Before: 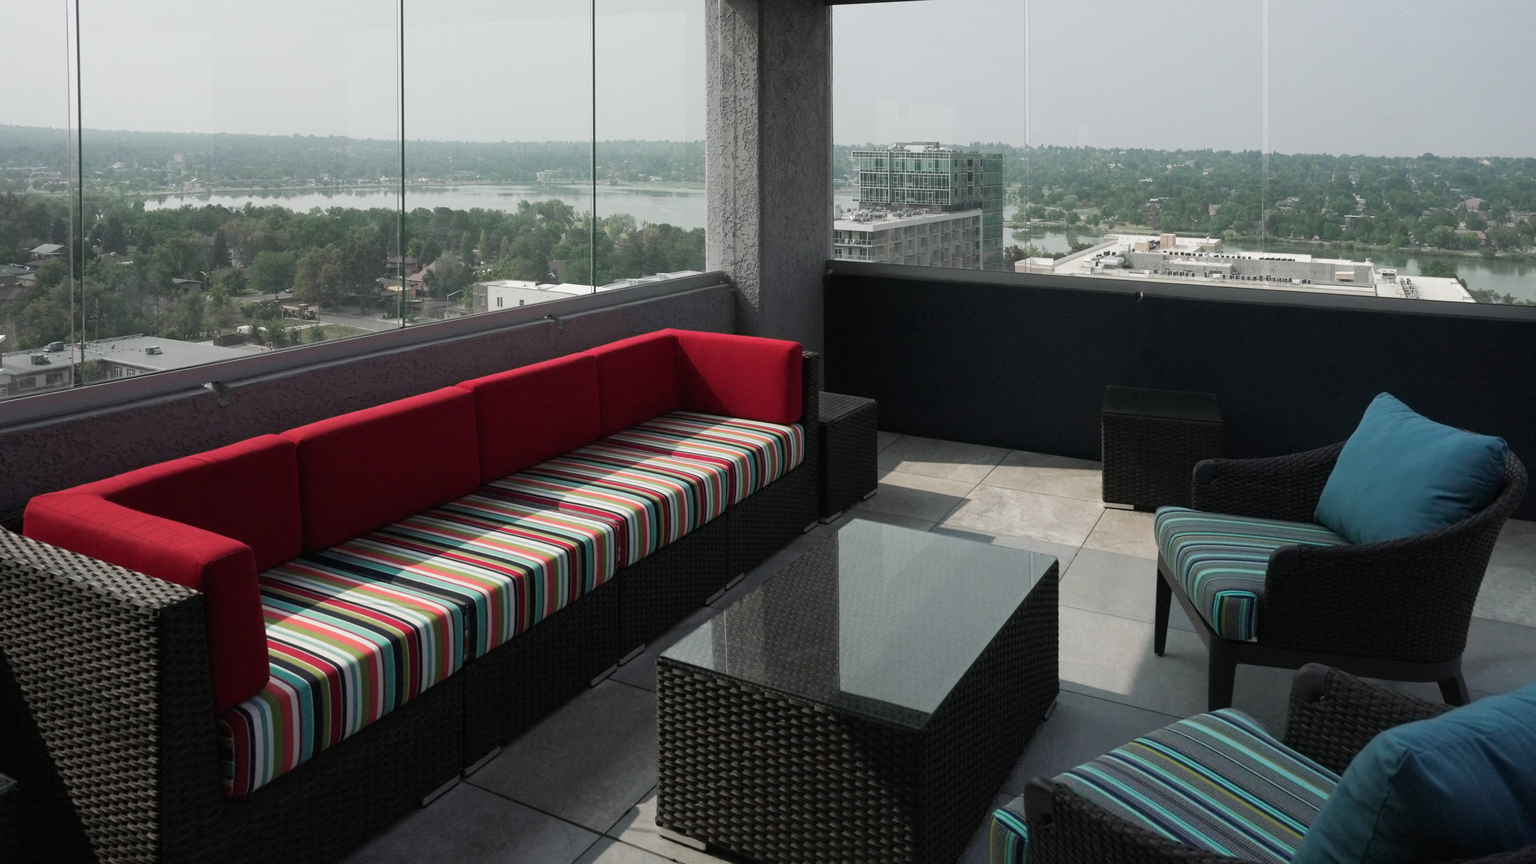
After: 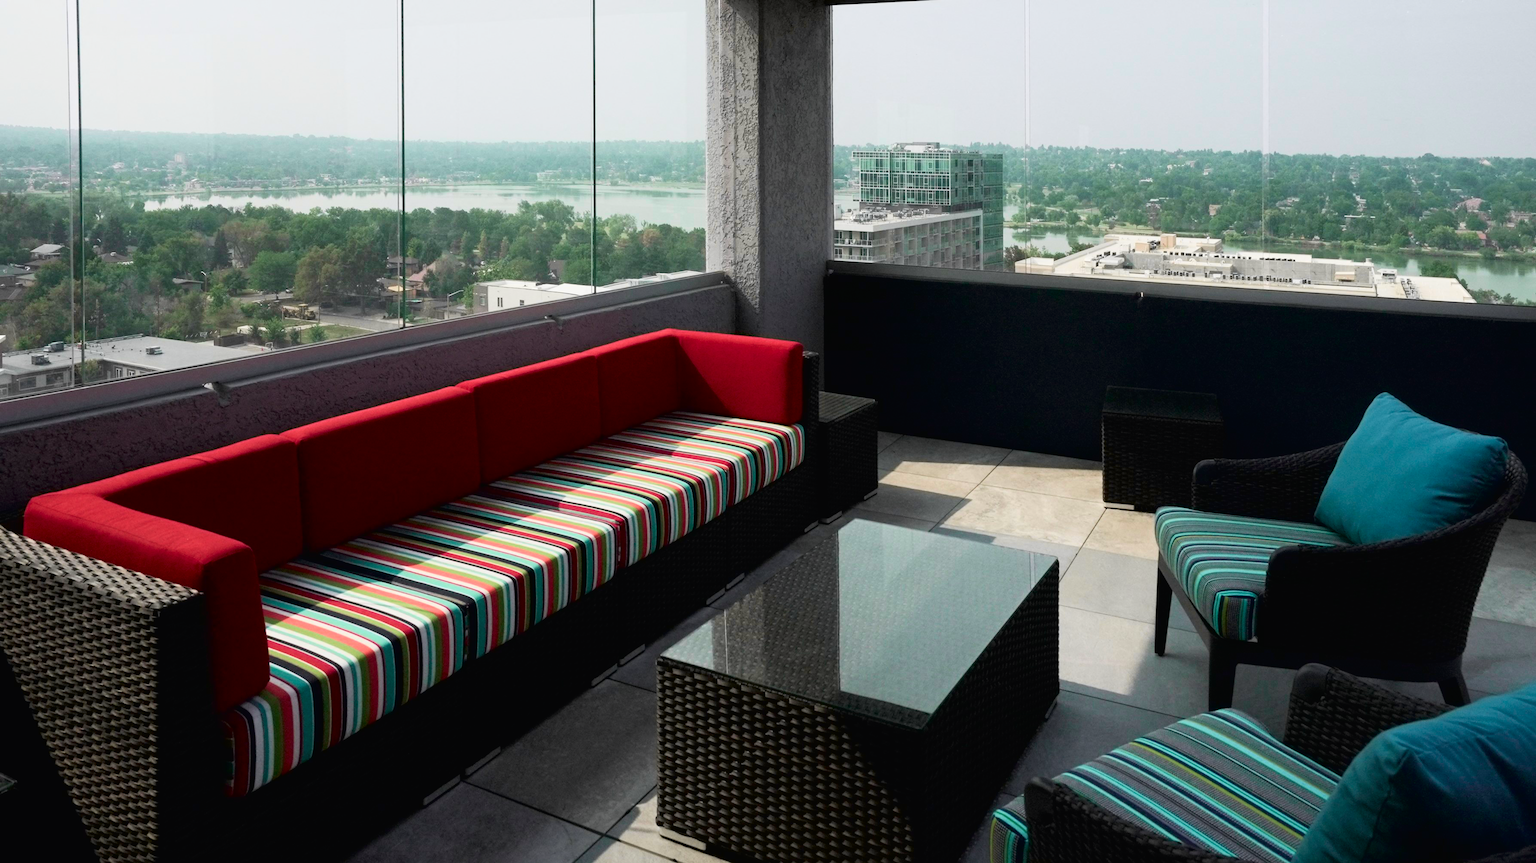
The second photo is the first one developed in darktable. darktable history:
tone curve: curves: ch0 [(0, 0.013) (0.054, 0.018) (0.205, 0.191) (0.289, 0.292) (0.39, 0.424) (0.493, 0.551) (0.647, 0.752) (0.796, 0.887) (1, 0.998)]; ch1 [(0, 0) (0.371, 0.339) (0.477, 0.452) (0.494, 0.495) (0.501, 0.501) (0.51, 0.516) (0.54, 0.557) (0.572, 0.605) (0.66, 0.701) (0.783, 0.804) (1, 1)]; ch2 [(0, 0) (0.32, 0.281) (0.403, 0.399) (0.441, 0.428) (0.47, 0.469) (0.498, 0.496) (0.524, 0.543) (0.551, 0.579) (0.633, 0.665) (0.7, 0.711) (1, 1)], color space Lab, independent channels, preserve colors none
